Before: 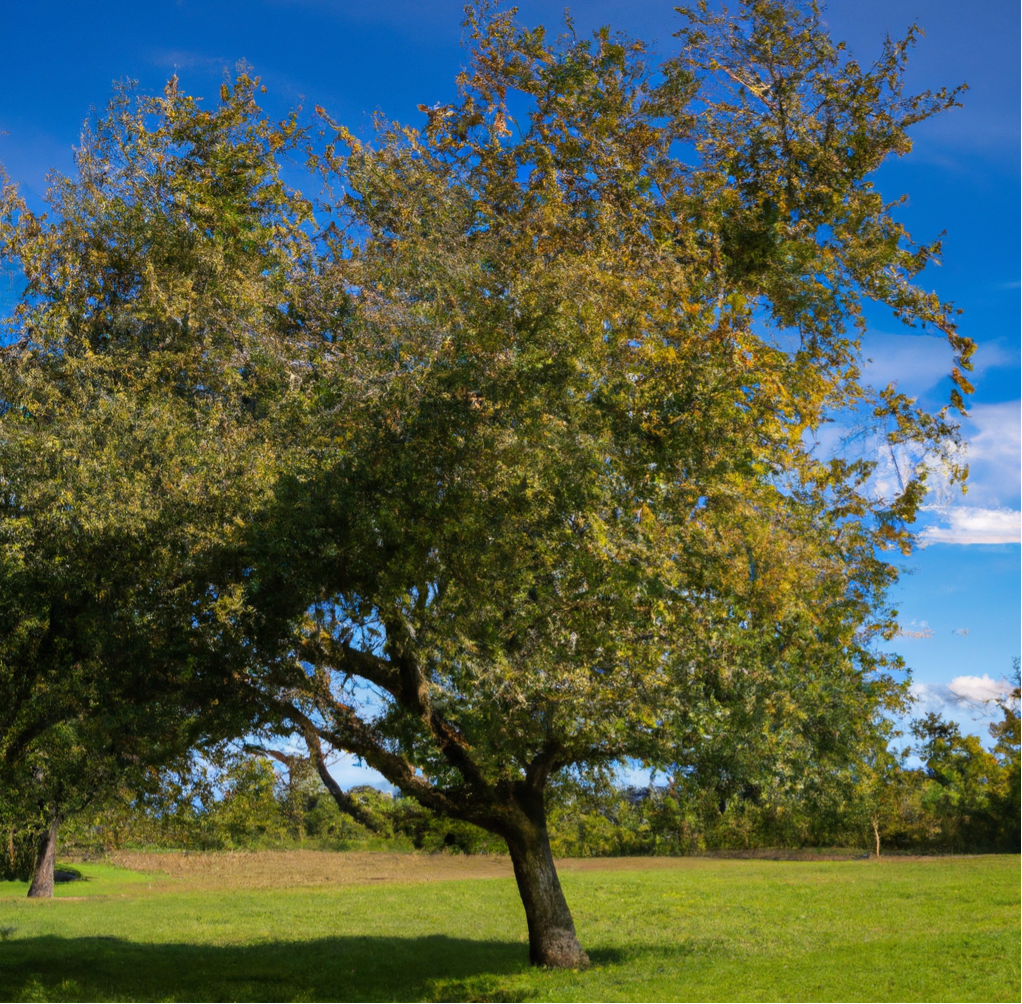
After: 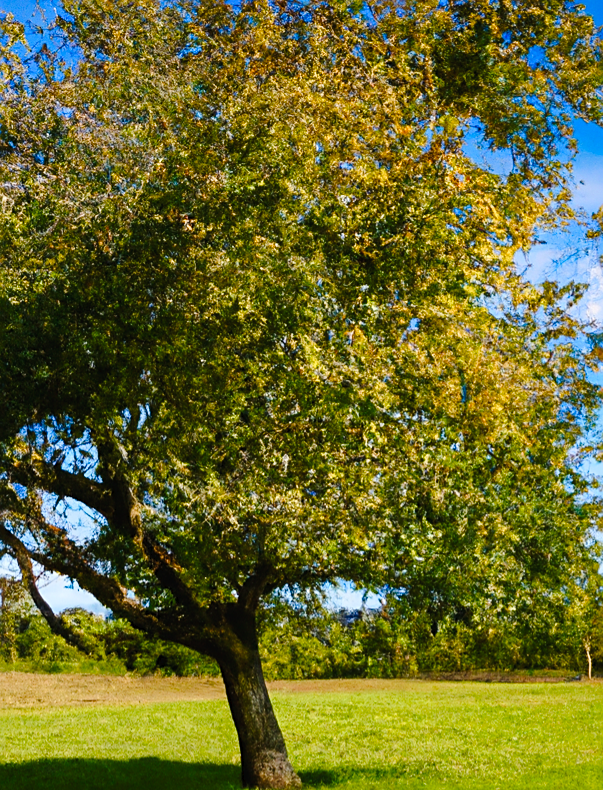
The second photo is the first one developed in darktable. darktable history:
color balance rgb: linear chroma grading › shadows 32%, linear chroma grading › global chroma -2%, linear chroma grading › mid-tones 4%, perceptual saturation grading › global saturation -2%, perceptual saturation grading › highlights -8%, perceptual saturation grading › mid-tones 8%, perceptual saturation grading › shadows 4%, perceptual brilliance grading › highlights 8%, perceptual brilliance grading › mid-tones 4%, perceptual brilliance grading › shadows 2%, global vibrance 16%, saturation formula JzAzBz (2021)
sharpen: on, module defaults
tone curve: curves: ch0 [(0, 0) (0.003, 0.015) (0.011, 0.019) (0.025, 0.026) (0.044, 0.041) (0.069, 0.057) (0.1, 0.085) (0.136, 0.116) (0.177, 0.158) (0.224, 0.215) (0.277, 0.286) (0.335, 0.367) (0.399, 0.452) (0.468, 0.534) (0.543, 0.612) (0.623, 0.698) (0.709, 0.775) (0.801, 0.858) (0.898, 0.928) (1, 1)], preserve colors none
crop and rotate: left 28.256%, top 17.734%, right 12.656%, bottom 3.573%
